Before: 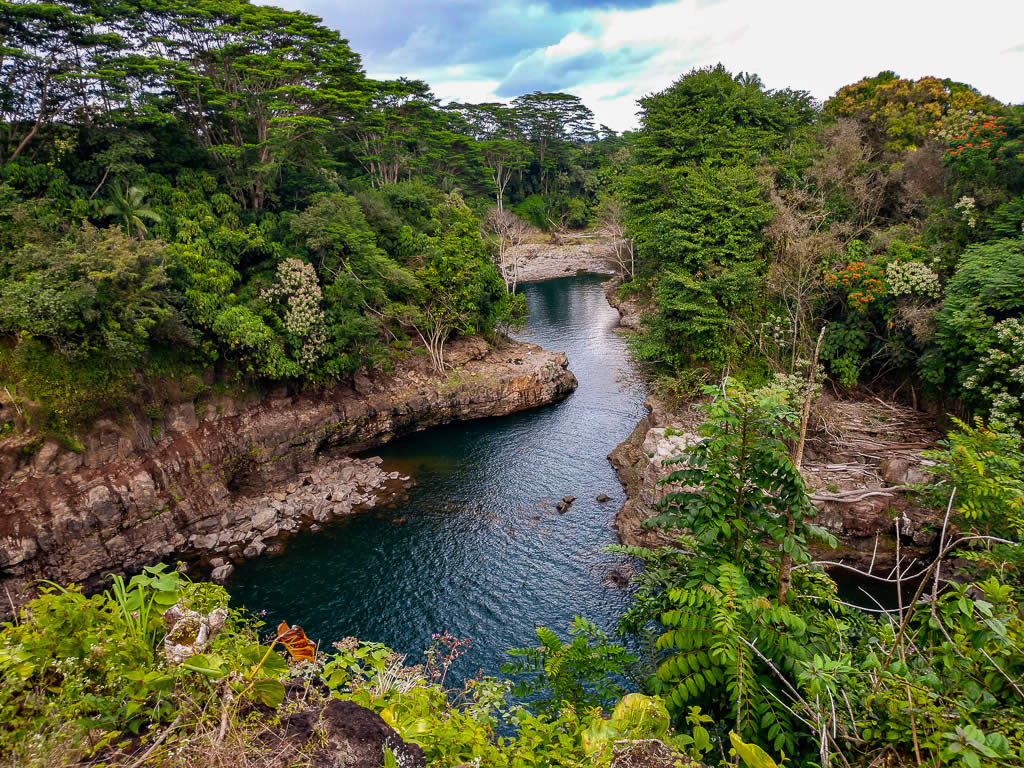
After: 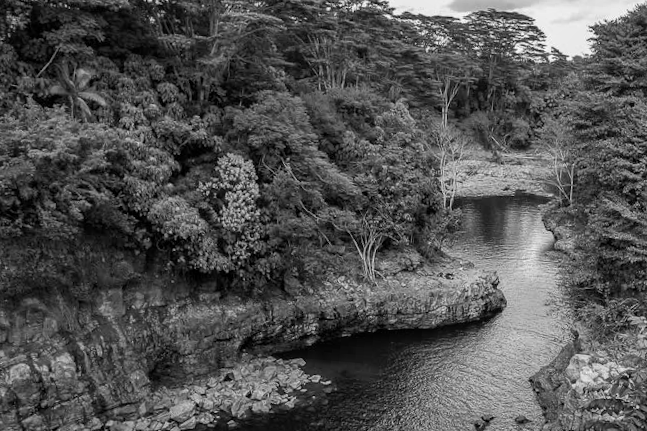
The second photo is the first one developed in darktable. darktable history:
monochrome: on, module defaults
exposure: compensate highlight preservation false
crop and rotate: angle -4.99°, left 2.122%, top 6.945%, right 27.566%, bottom 30.519%
local contrast: detail 110%
color correction: highlights a* 8.98, highlights b* 15.09, shadows a* -0.49, shadows b* 26.52
